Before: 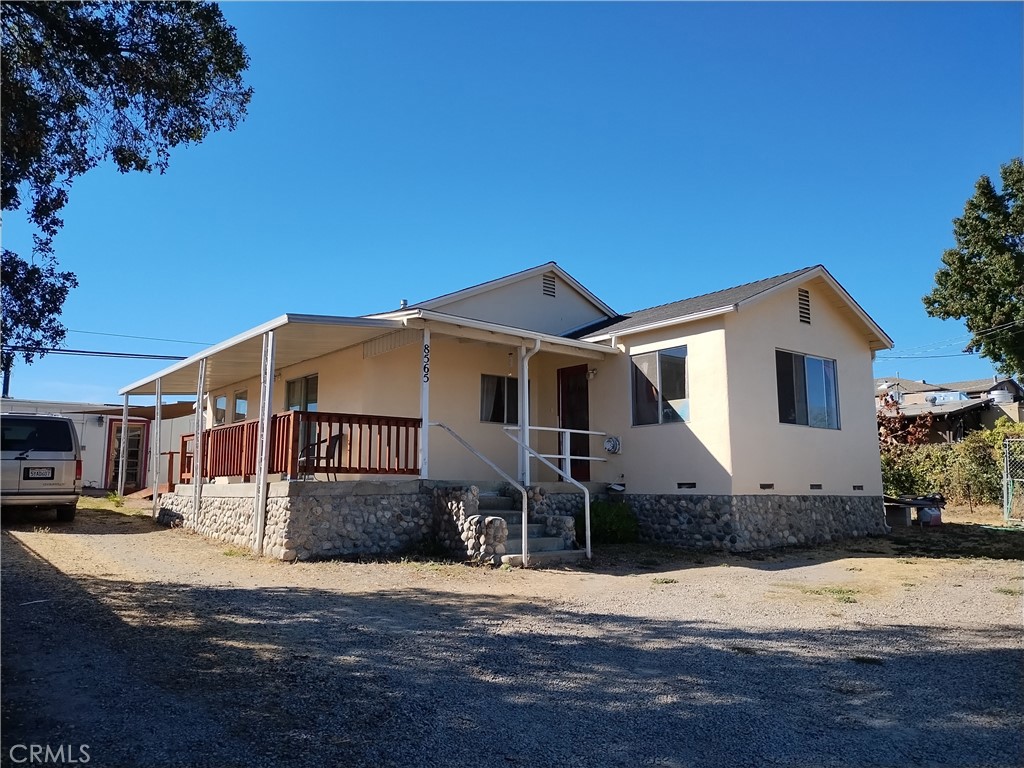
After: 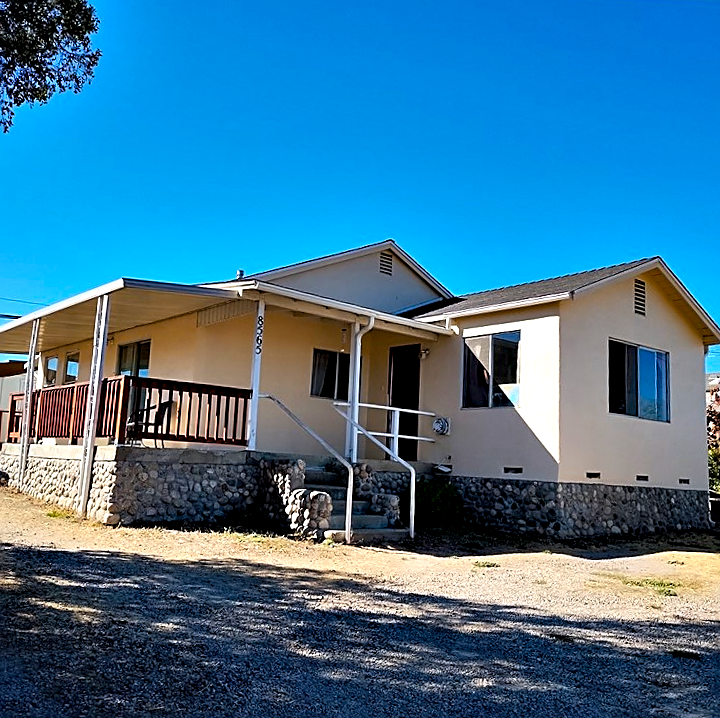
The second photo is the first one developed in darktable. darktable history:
color balance rgb: perceptual saturation grading › global saturation 25.863%, global vibrance 20%
crop and rotate: angle -2.94°, left 14.197%, top 0.043%, right 10.764%, bottom 0.07%
contrast equalizer: octaves 7, y [[0.6 ×6], [0.55 ×6], [0 ×6], [0 ×6], [0 ×6]]
sharpen: on, module defaults
